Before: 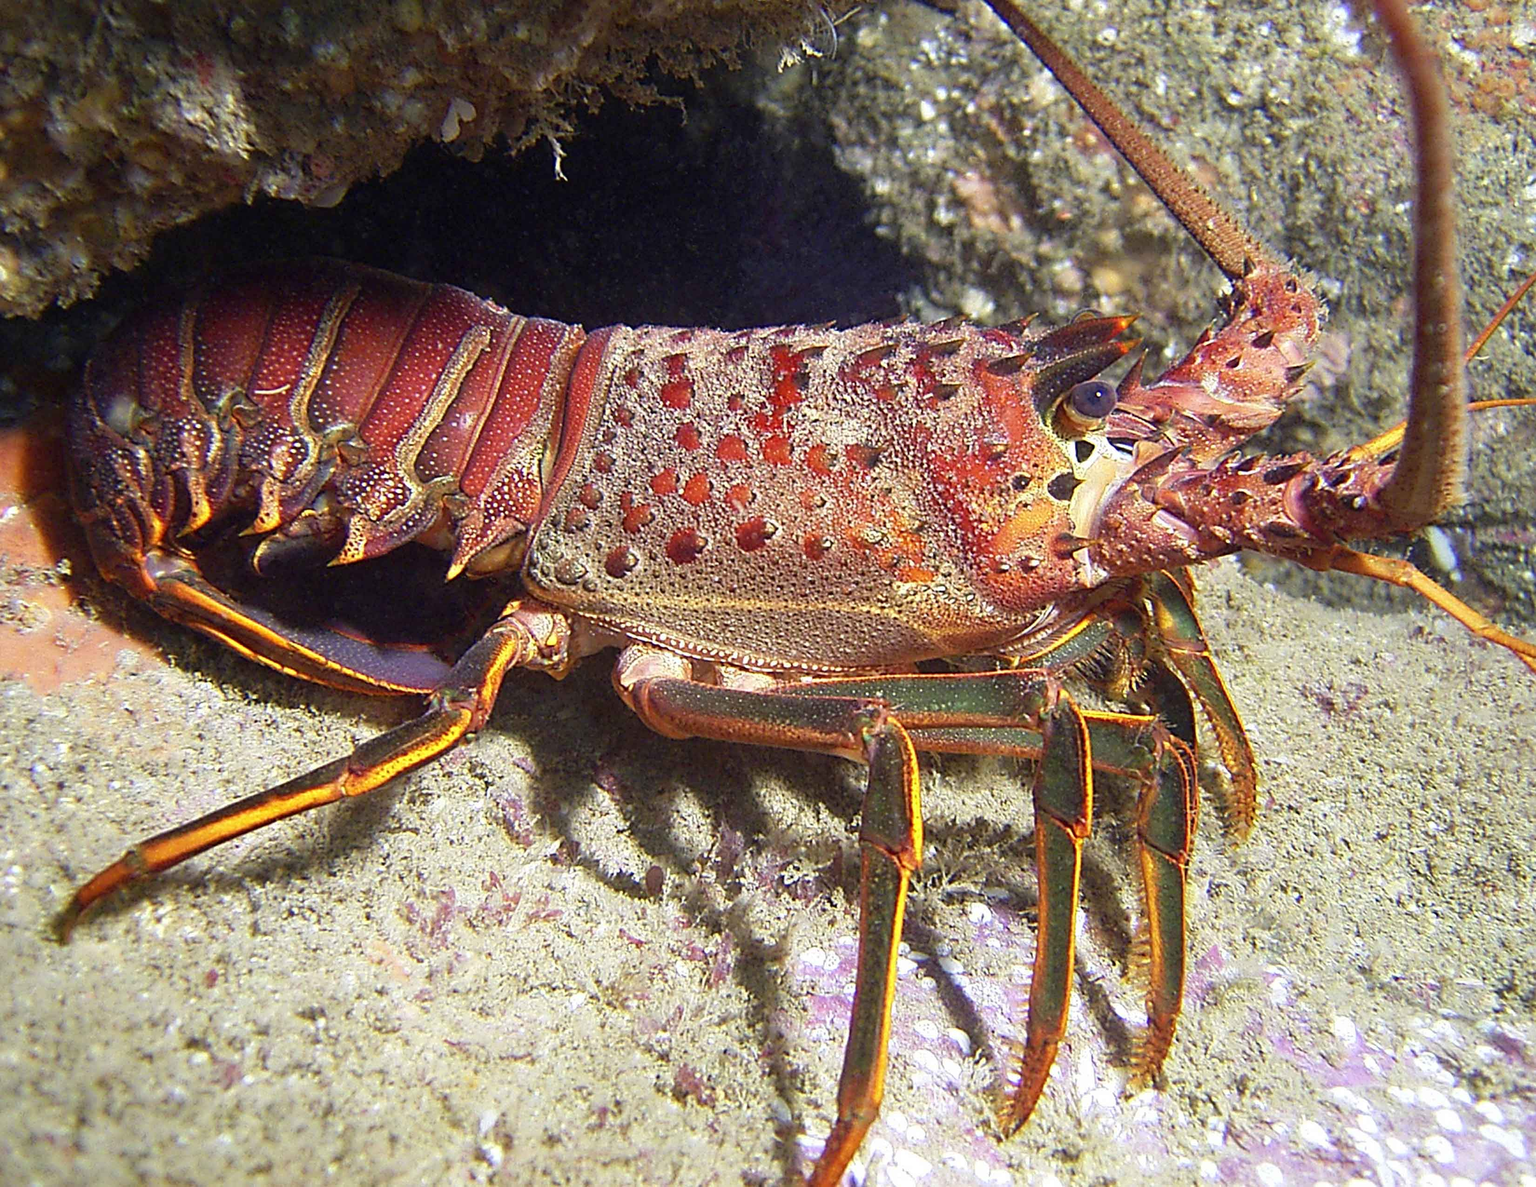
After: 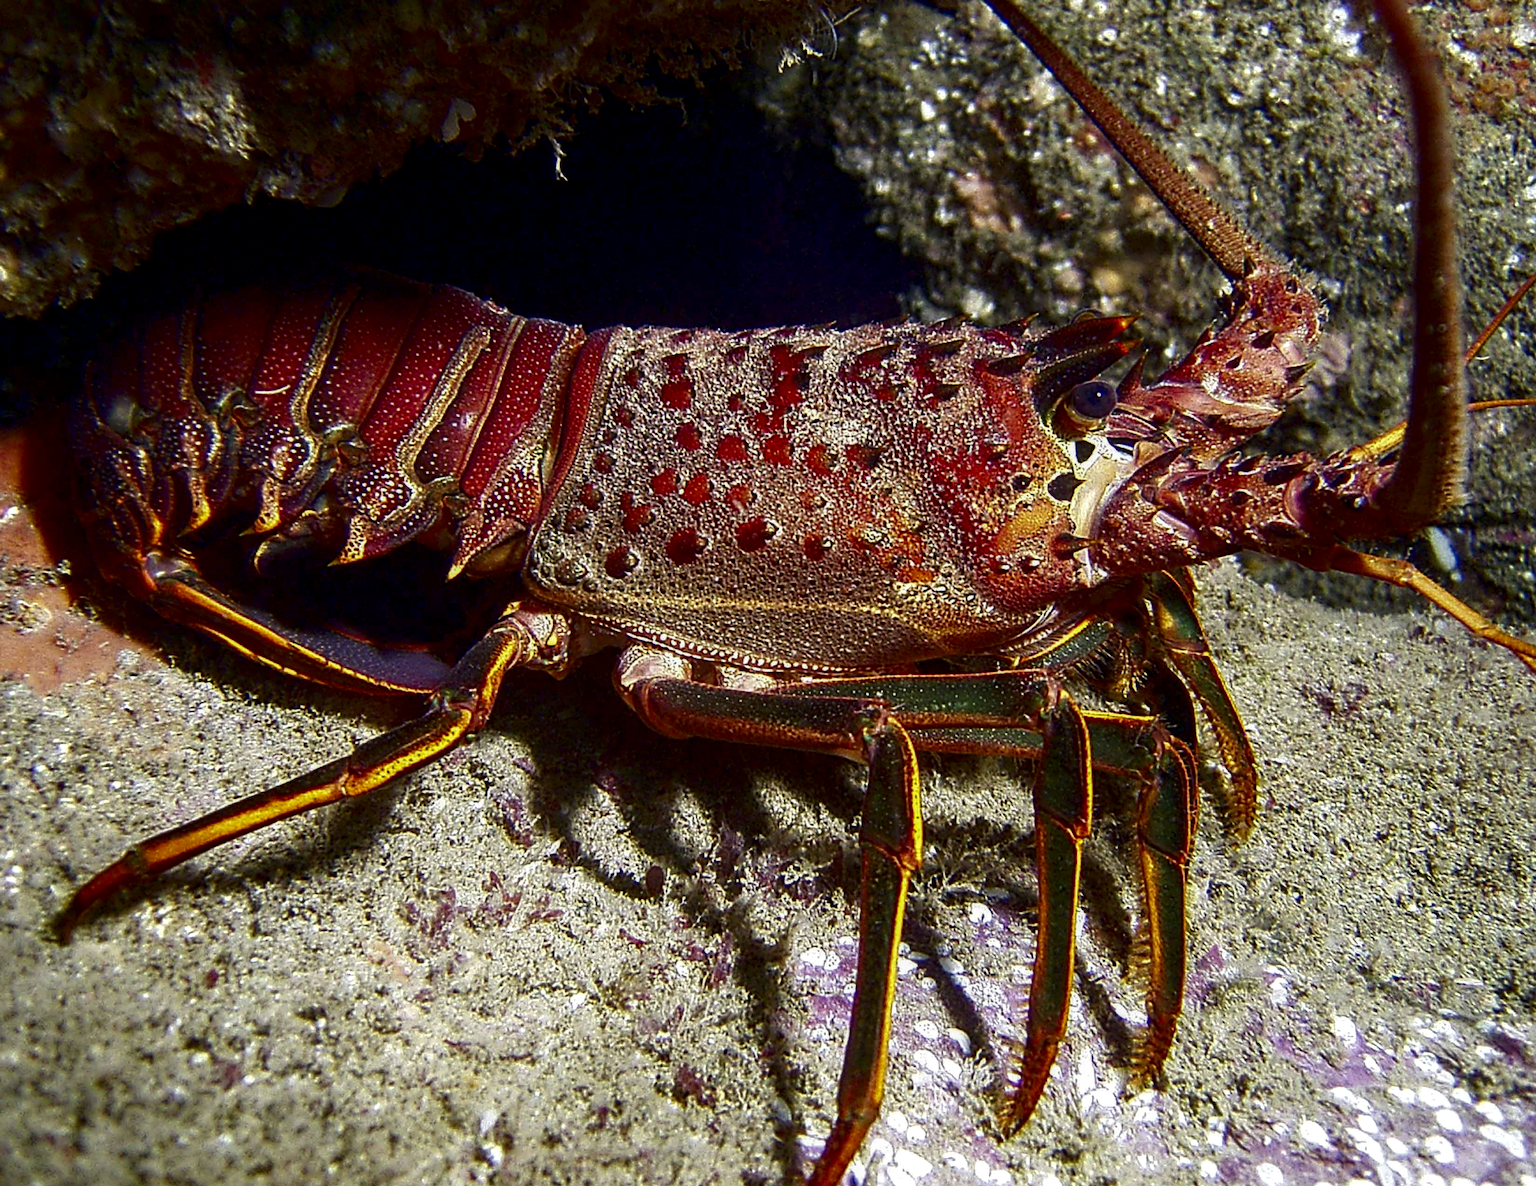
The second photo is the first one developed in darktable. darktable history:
contrast brightness saturation: brightness -0.508
local contrast: detail 130%
